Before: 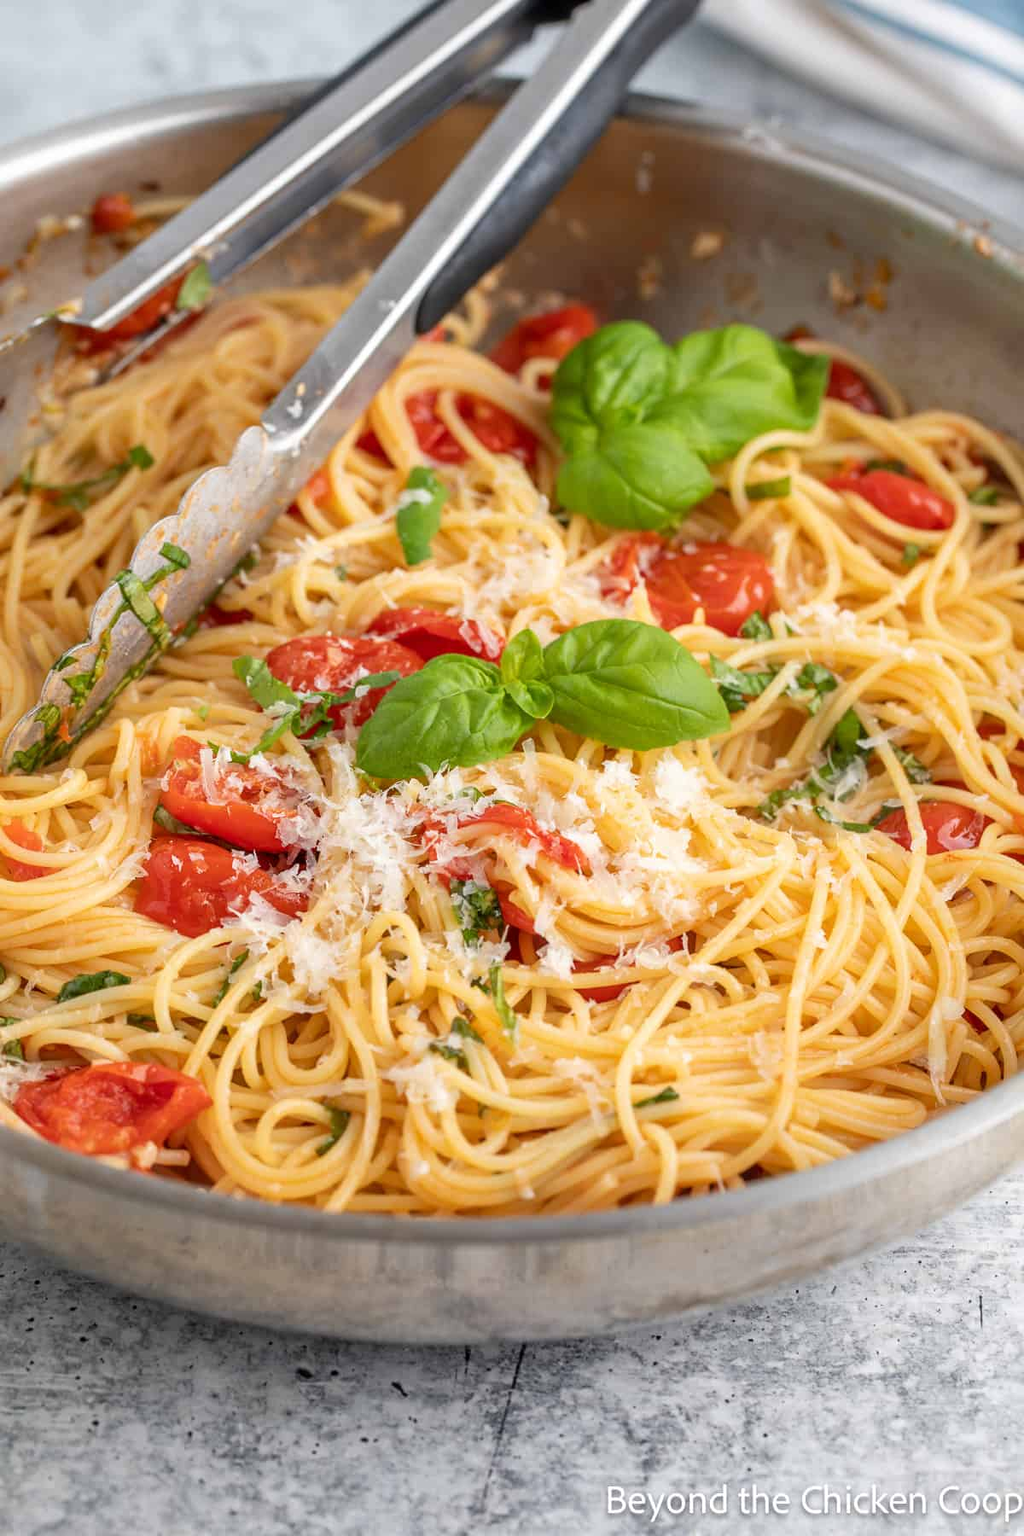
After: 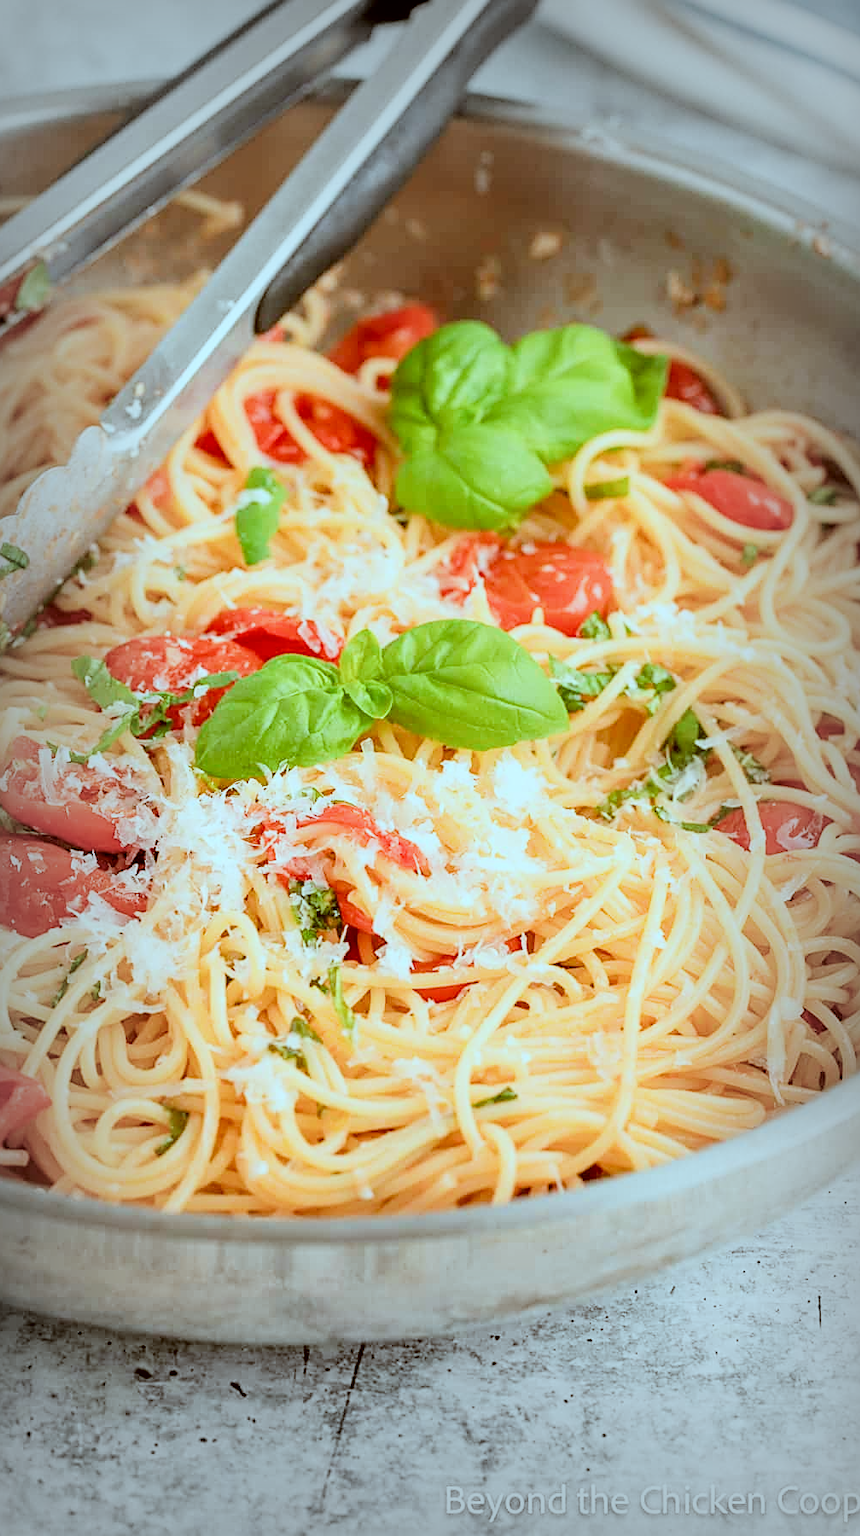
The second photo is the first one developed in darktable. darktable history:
exposure: black level correction 0.001, exposure 0.956 EV, compensate highlight preservation false
filmic rgb: black relative exposure -7.65 EV, white relative exposure 4.56 EV, hardness 3.61, contrast 1.051
color correction: highlights a* -14.55, highlights b* -16.25, shadows a* 10.46, shadows b* 29.57
crop: left 15.821%
sharpen: on, module defaults
vignetting: fall-off start 52.62%, automatic ratio true, width/height ratio 1.314, shape 0.215
